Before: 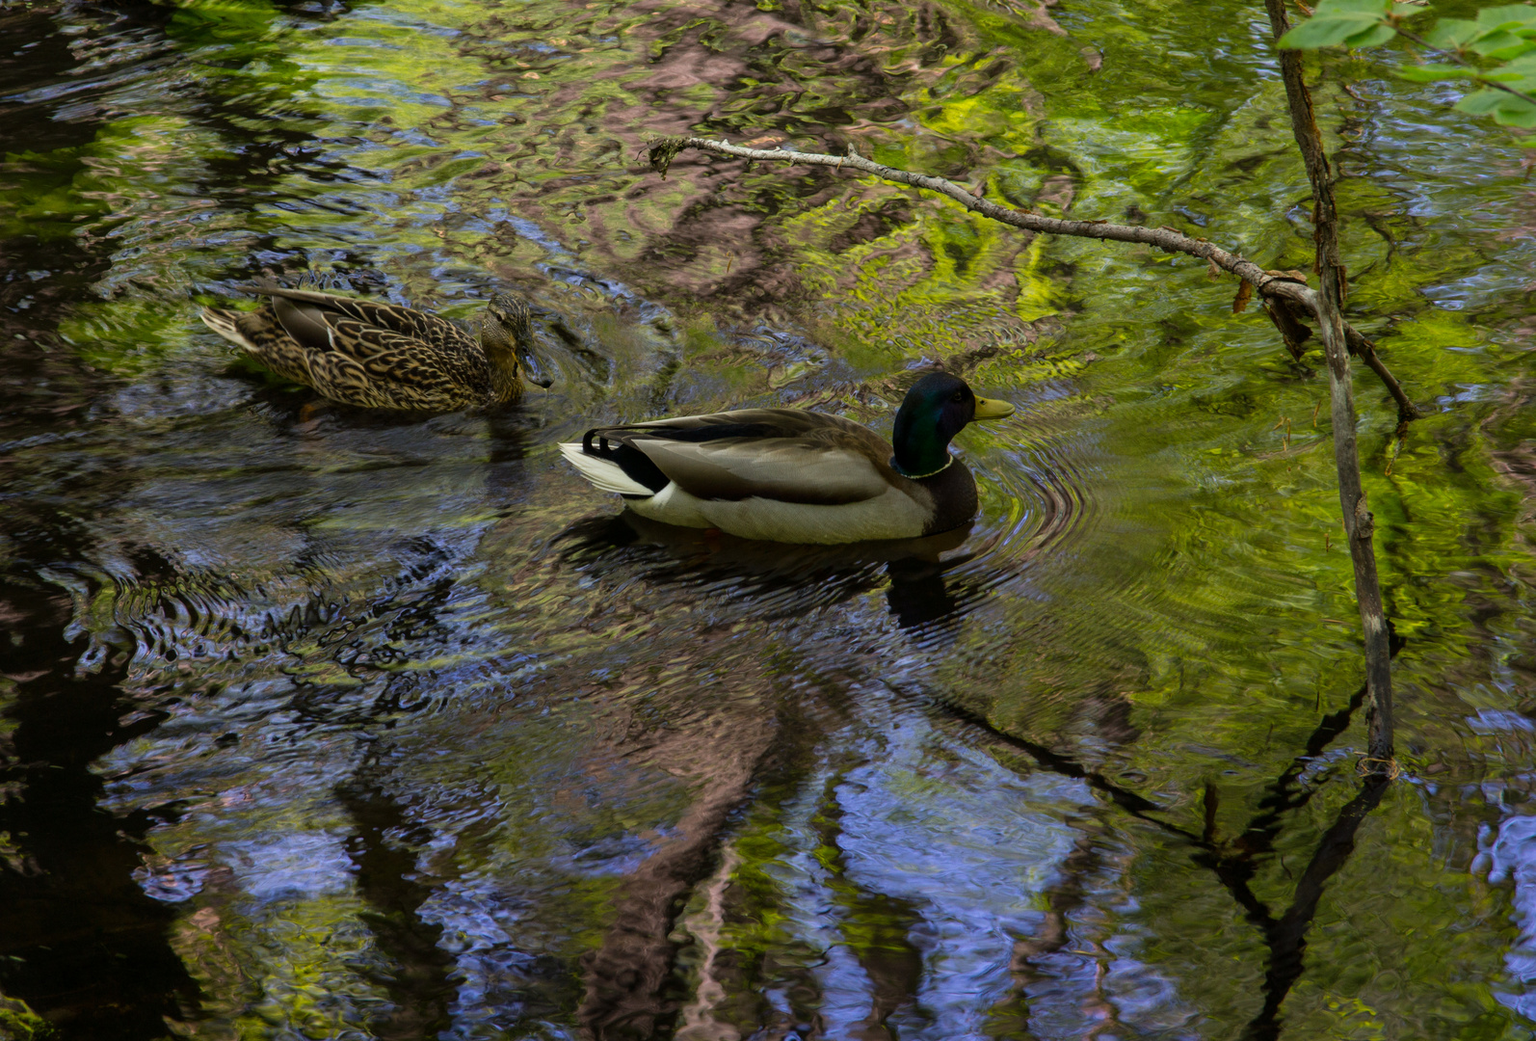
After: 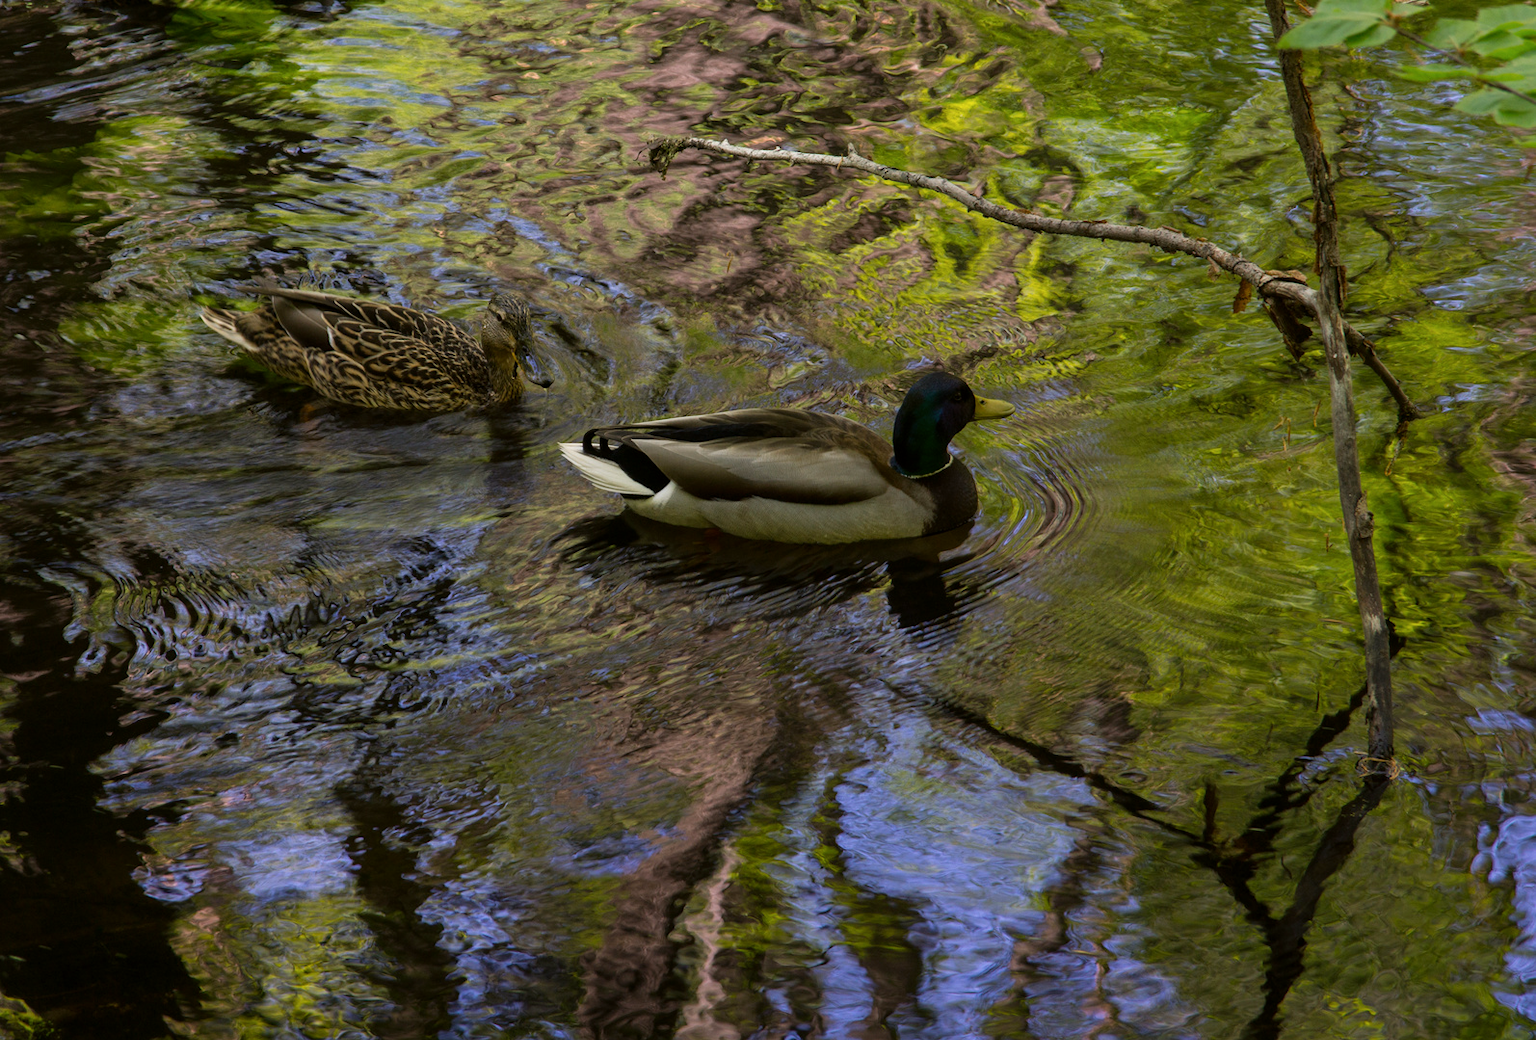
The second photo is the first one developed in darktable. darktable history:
color correction: highlights a* 3.17, highlights b* -1.49, shadows a* -0.086, shadows b* 2.41, saturation 0.982
